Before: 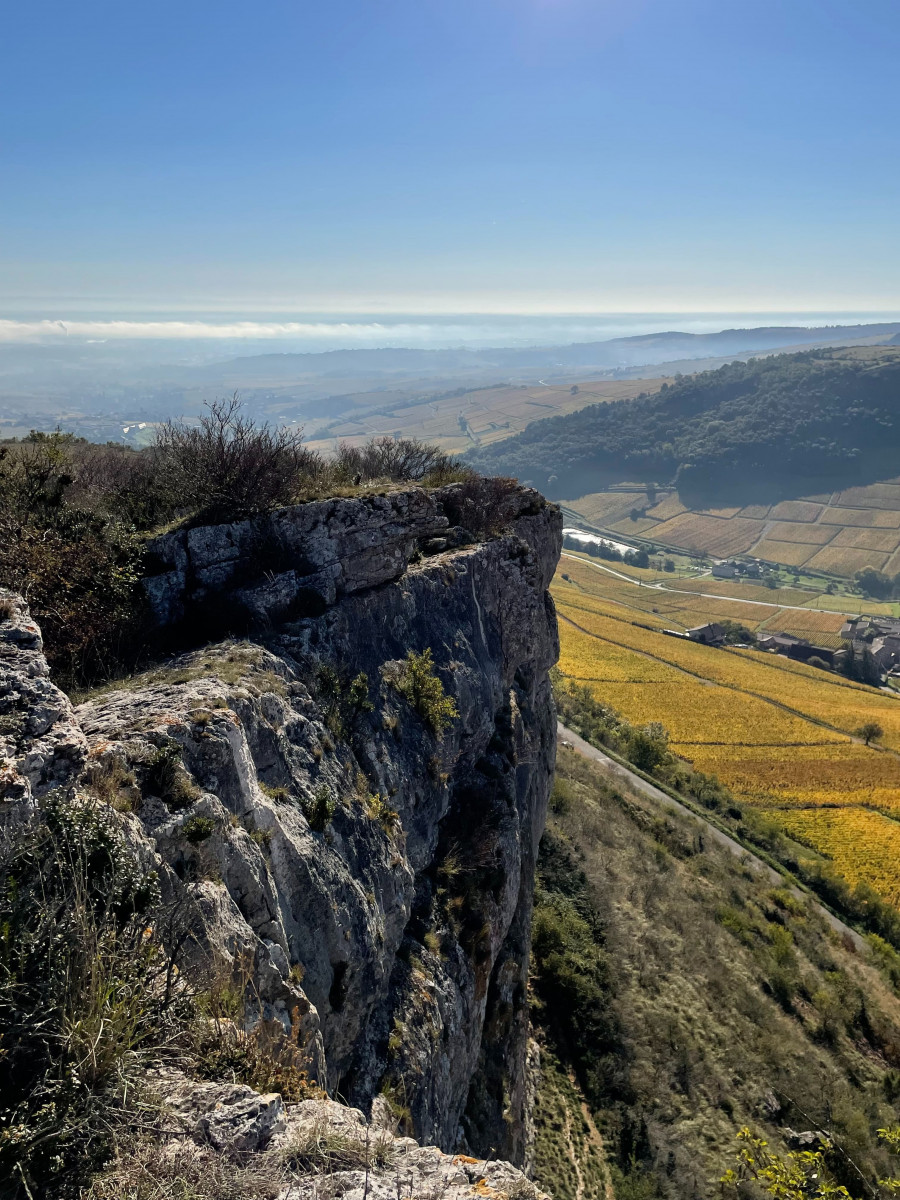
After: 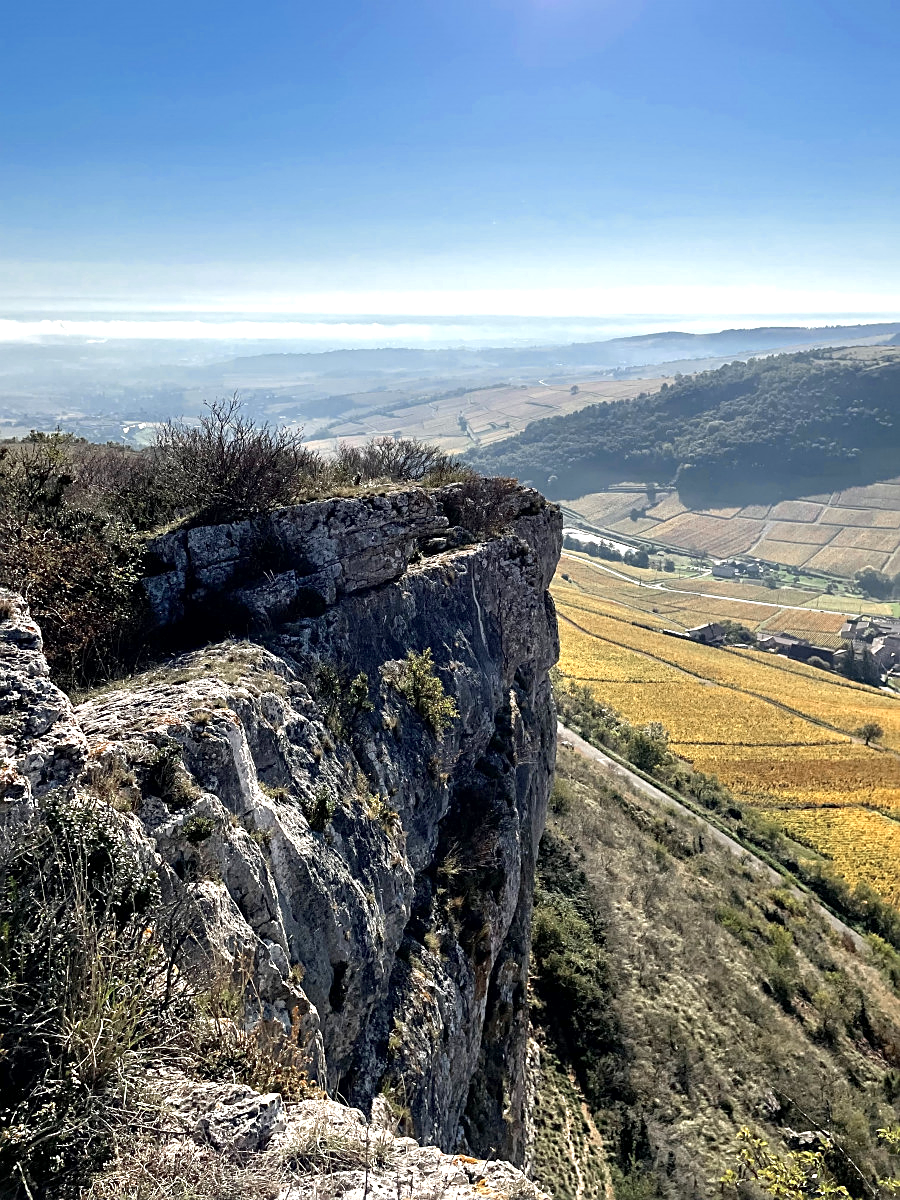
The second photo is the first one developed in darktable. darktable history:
contrast brightness saturation: saturation -0.05
exposure: black level correction 0.001, exposure 0.955 EV, compensate exposure bias true, compensate highlight preservation false
color zones: curves: ch0 [(0, 0.5) (0.125, 0.4) (0.25, 0.5) (0.375, 0.4) (0.5, 0.4) (0.625, 0.35) (0.75, 0.35) (0.875, 0.5)]; ch1 [(0, 0.35) (0.125, 0.45) (0.25, 0.35) (0.375, 0.35) (0.5, 0.35) (0.625, 0.35) (0.75, 0.45) (0.875, 0.35)]; ch2 [(0, 0.6) (0.125, 0.5) (0.25, 0.5) (0.375, 0.6) (0.5, 0.6) (0.625, 0.5) (0.75, 0.5) (0.875, 0.5)]
color correction: saturation 1.1
sharpen: amount 0.575
